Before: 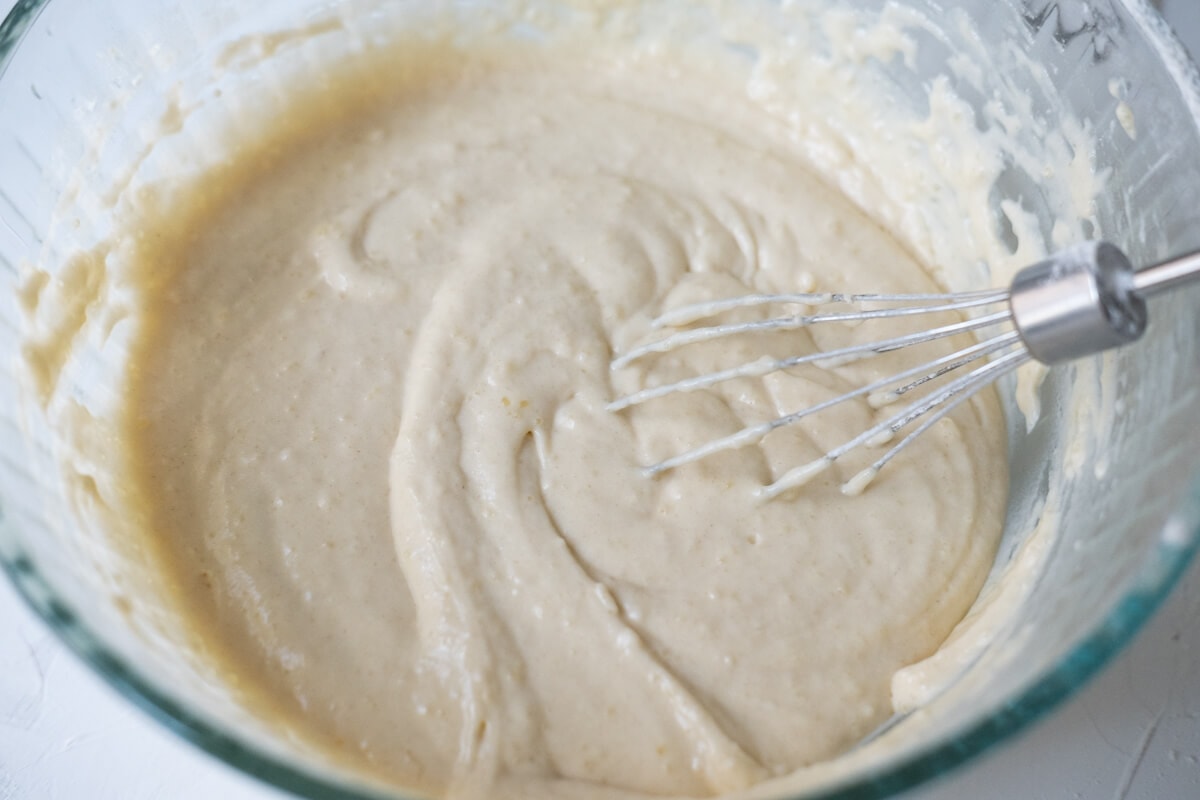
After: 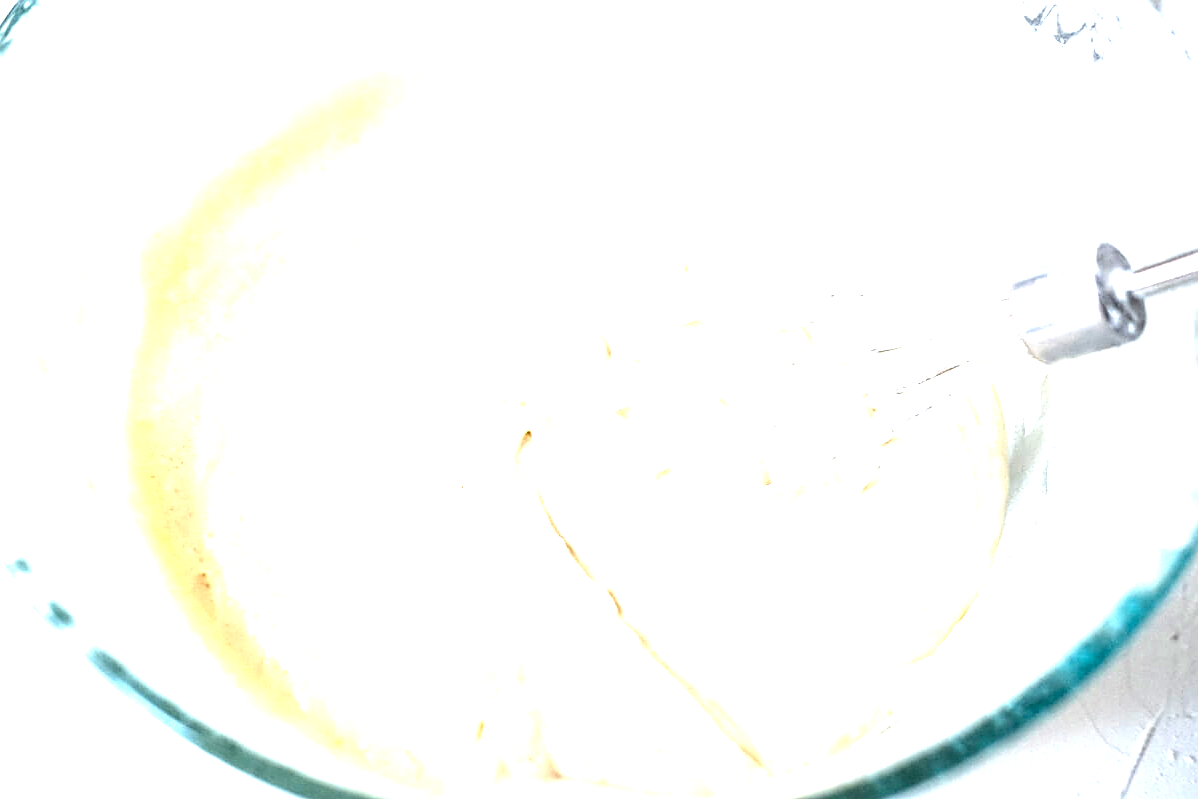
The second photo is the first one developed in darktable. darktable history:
sharpen: on, module defaults
local contrast: detail 160%
crop and rotate: left 0.126%
levels: levels [0, 0.281, 0.562]
